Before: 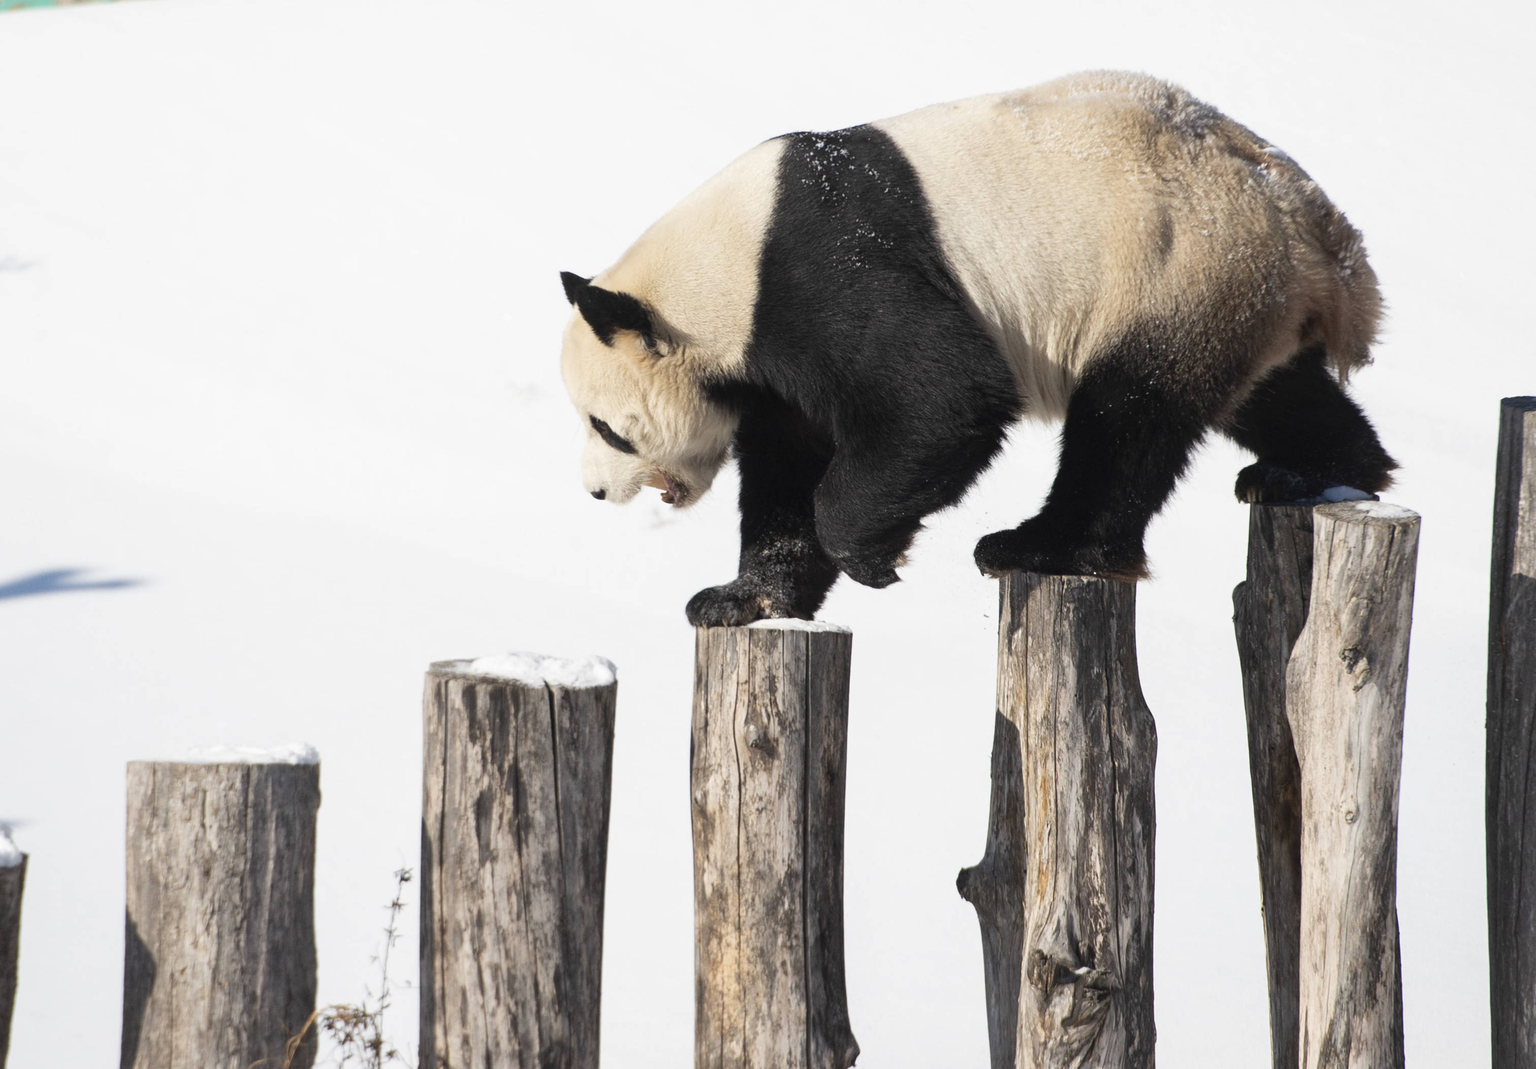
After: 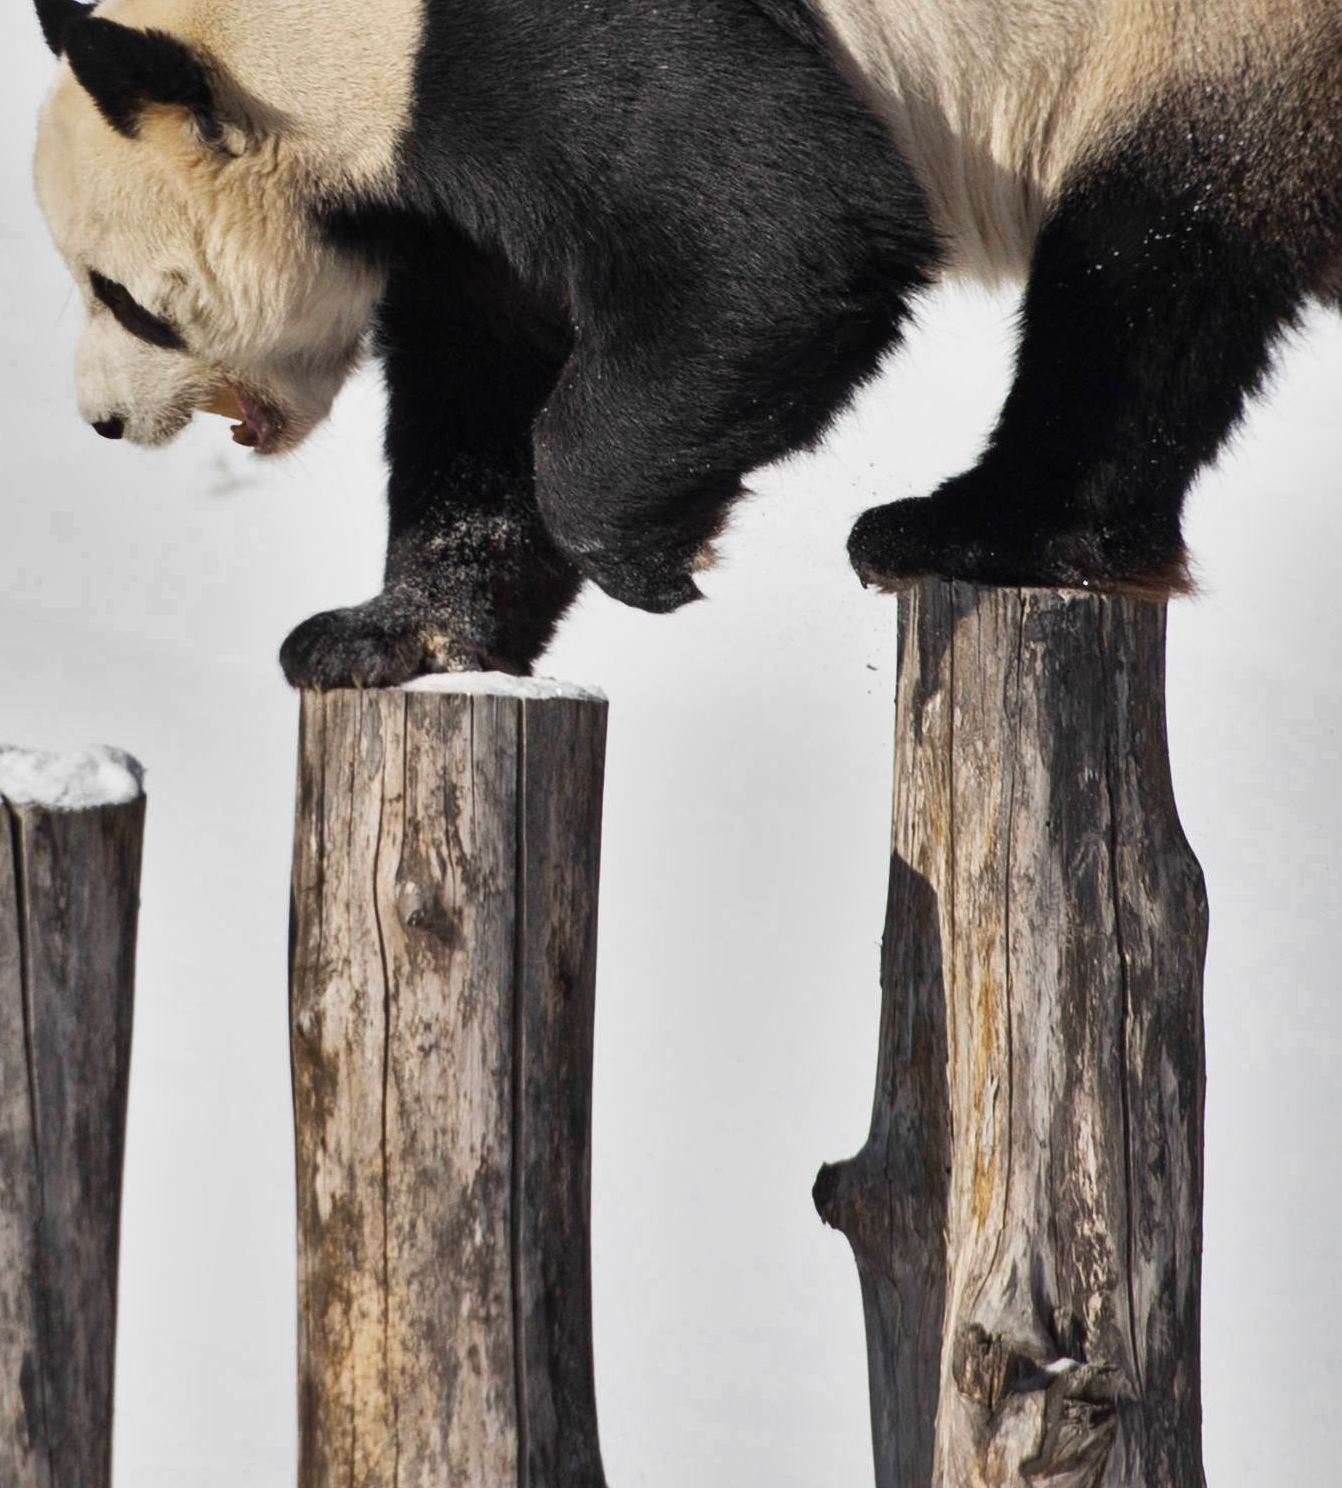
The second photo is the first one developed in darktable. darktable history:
color zones: curves: ch2 [(0, 0.5) (0.143, 0.517) (0.286, 0.571) (0.429, 0.522) (0.571, 0.5) (0.714, 0.5) (0.857, 0.5) (1, 0.5)]
crop: left 35.404%, top 25.904%, right 20.201%, bottom 3.349%
shadows and highlights: white point adjustment -3.56, highlights -63.71, soften with gaussian
